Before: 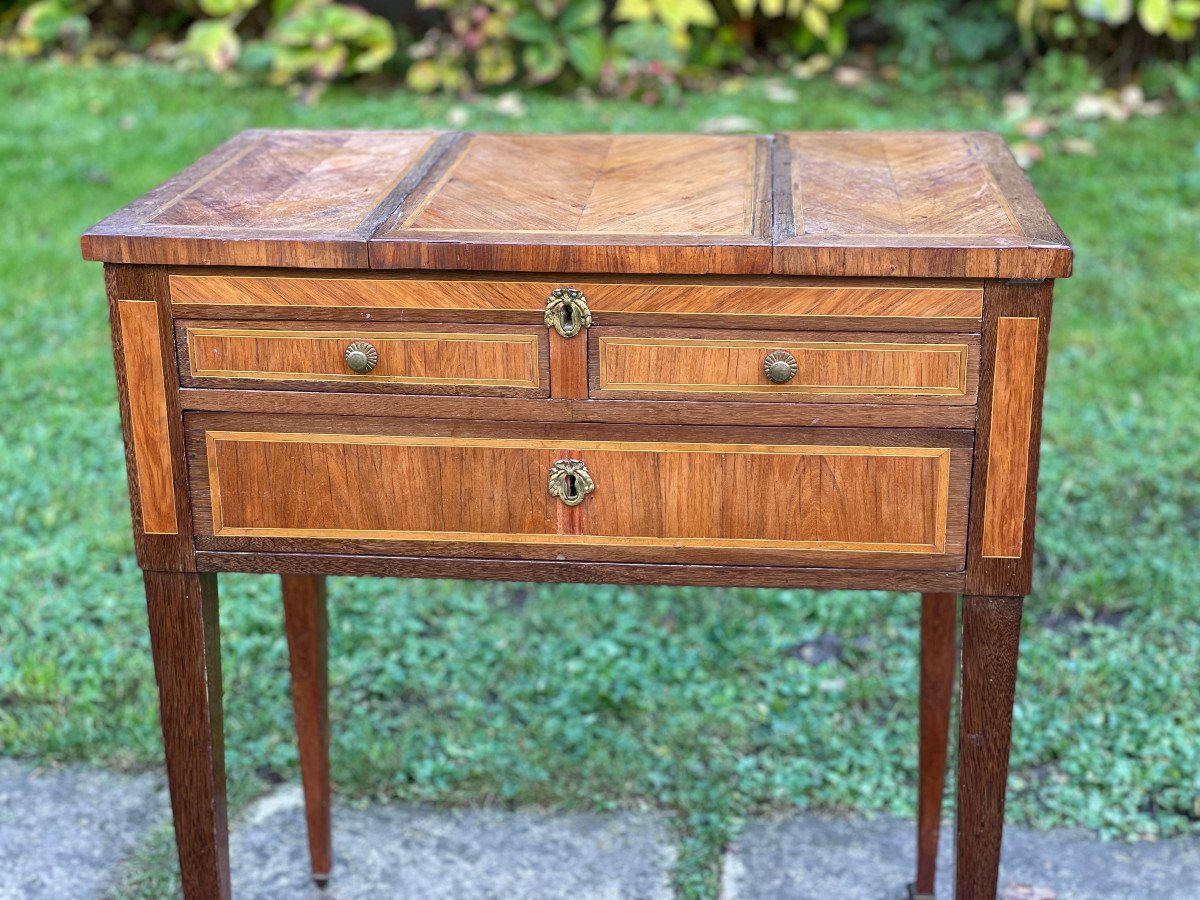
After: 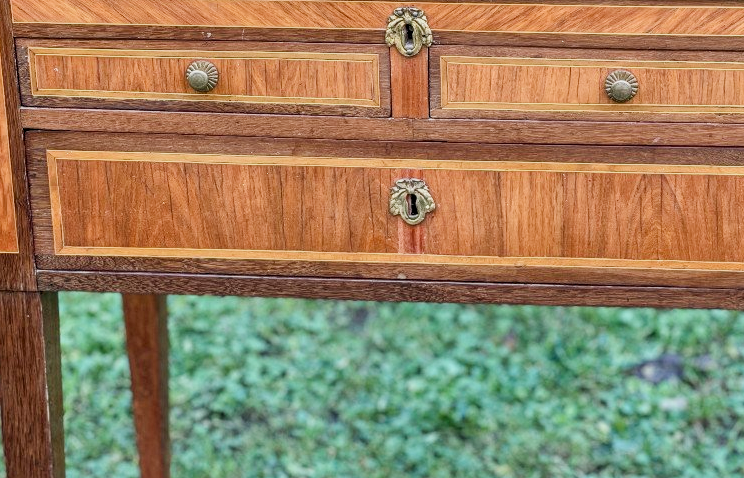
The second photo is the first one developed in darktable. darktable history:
crop: left 13.312%, top 31.28%, right 24.627%, bottom 15.582%
tone equalizer: -8 EV 1 EV, -7 EV 1 EV, -6 EV 1 EV, -5 EV 1 EV, -4 EV 1 EV, -3 EV 0.75 EV, -2 EV 0.5 EV, -1 EV 0.25 EV
local contrast: detail 130%
shadows and highlights: shadows -88.03, highlights -35.45, shadows color adjustment 99.15%, highlights color adjustment 0%, soften with gaussian
filmic rgb: black relative exposure -7.65 EV, white relative exposure 4.56 EV, hardness 3.61, contrast 1.05
